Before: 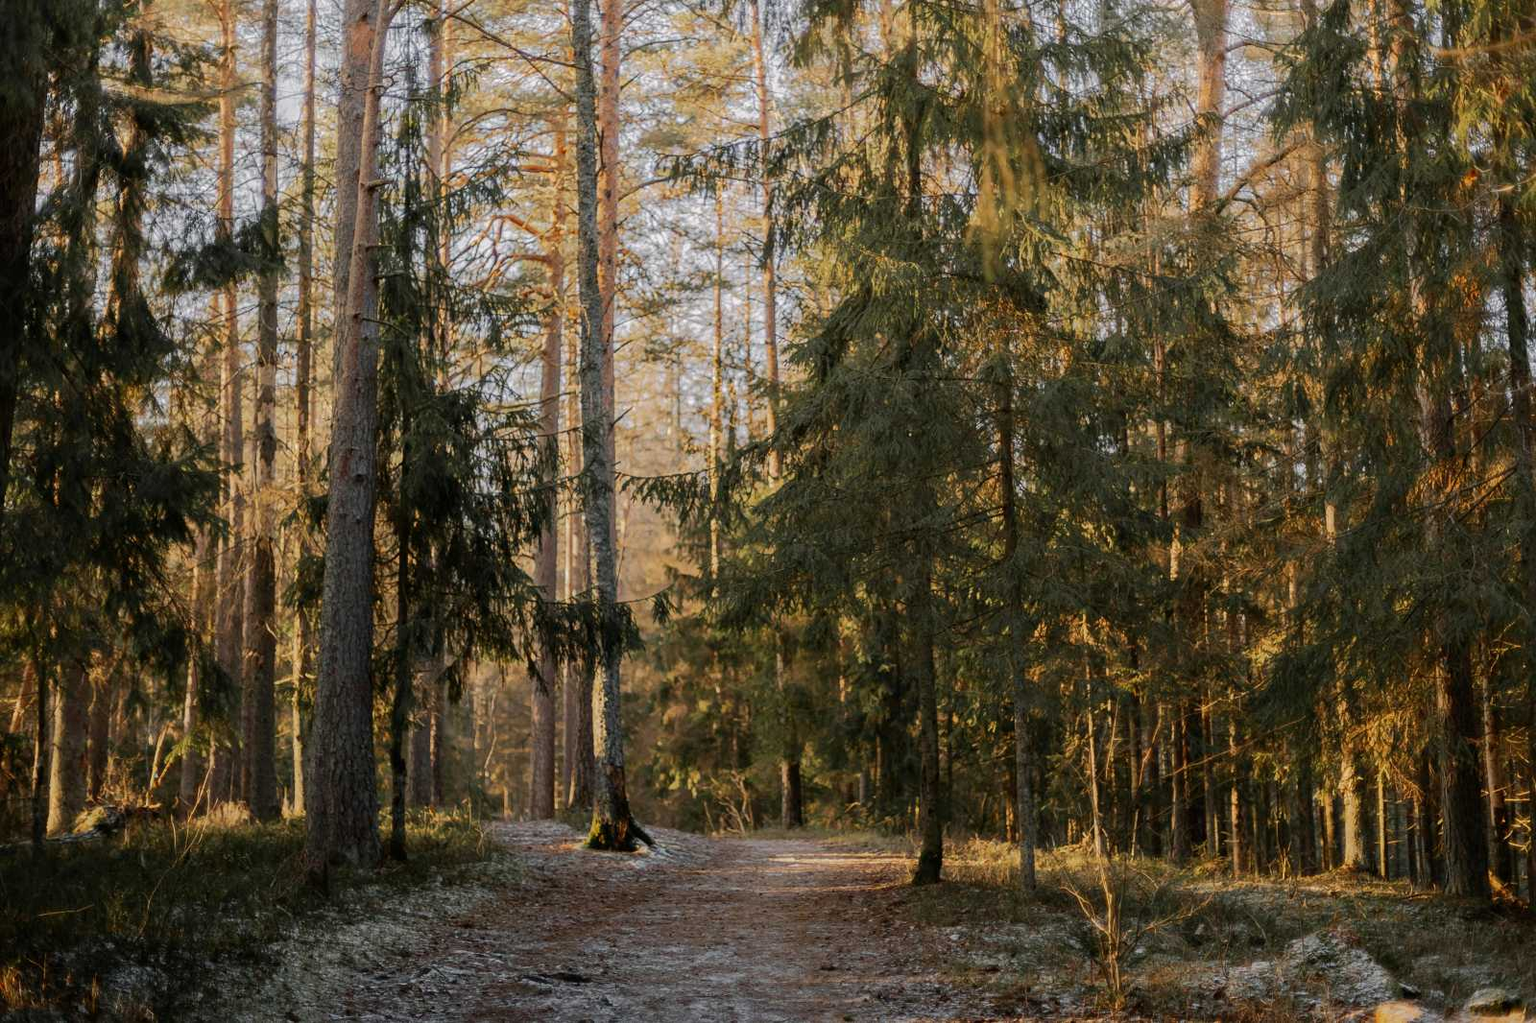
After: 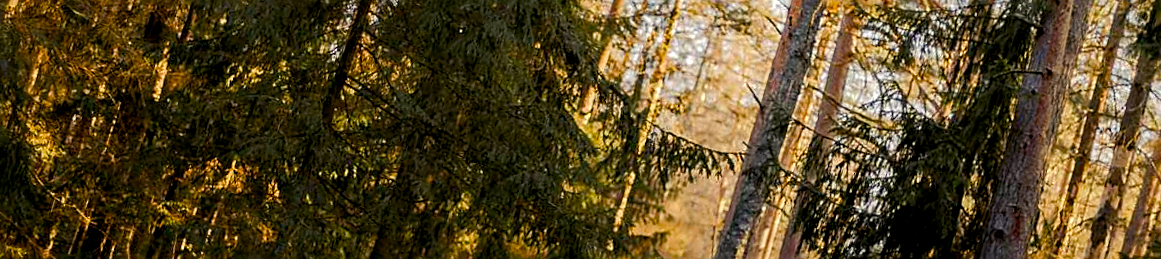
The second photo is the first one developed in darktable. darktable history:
crop and rotate: angle 16.12°, top 30.835%, bottom 35.653%
color balance rgb: shadows lift › luminance -21.66%, shadows lift › chroma 6.57%, shadows lift › hue 270°, power › chroma 0.68%, power › hue 60°, highlights gain › luminance 6.08%, highlights gain › chroma 1.33%, highlights gain › hue 90°, global offset › luminance -0.87%, perceptual saturation grading › global saturation 26.86%, perceptual saturation grading › highlights -28.39%, perceptual saturation grading › mid-tones 15.22%, perceptual saturation grading › shadows 33.98%, perceptual brilliance grading › highlights 10%, perceptual brilliance grading › mid-tones 5%
sharpen: on, module defaults
